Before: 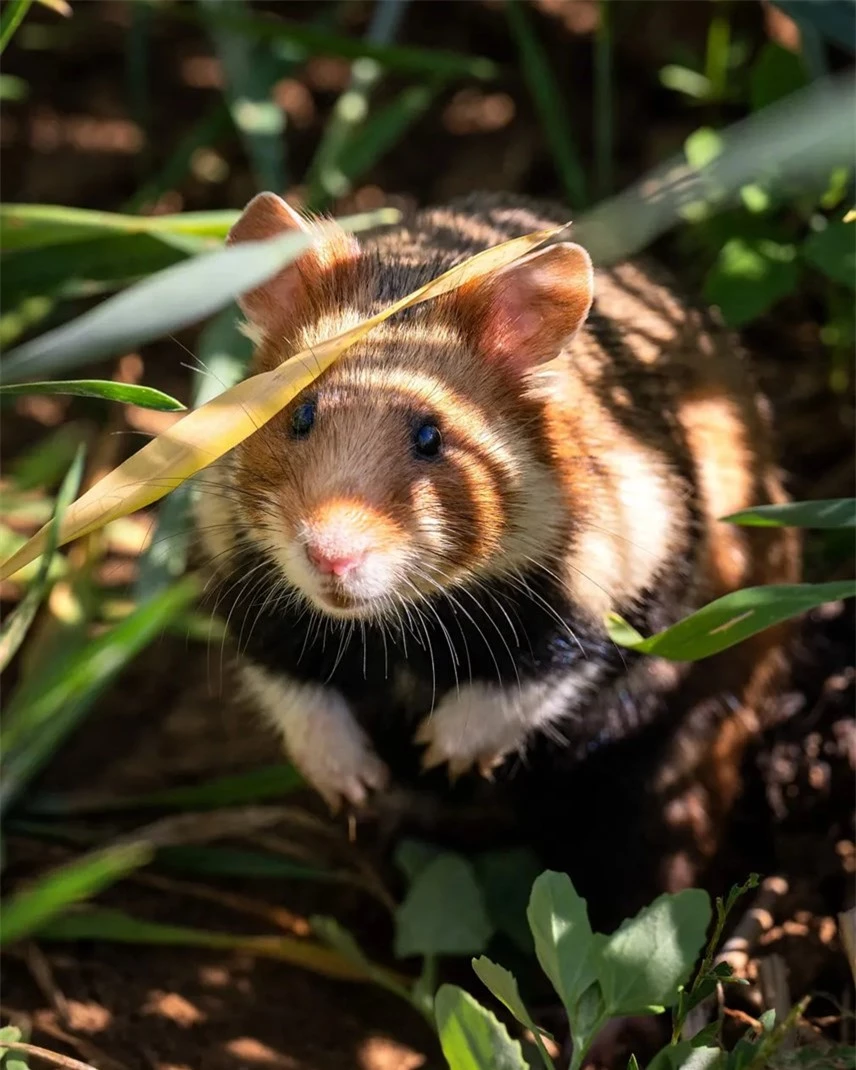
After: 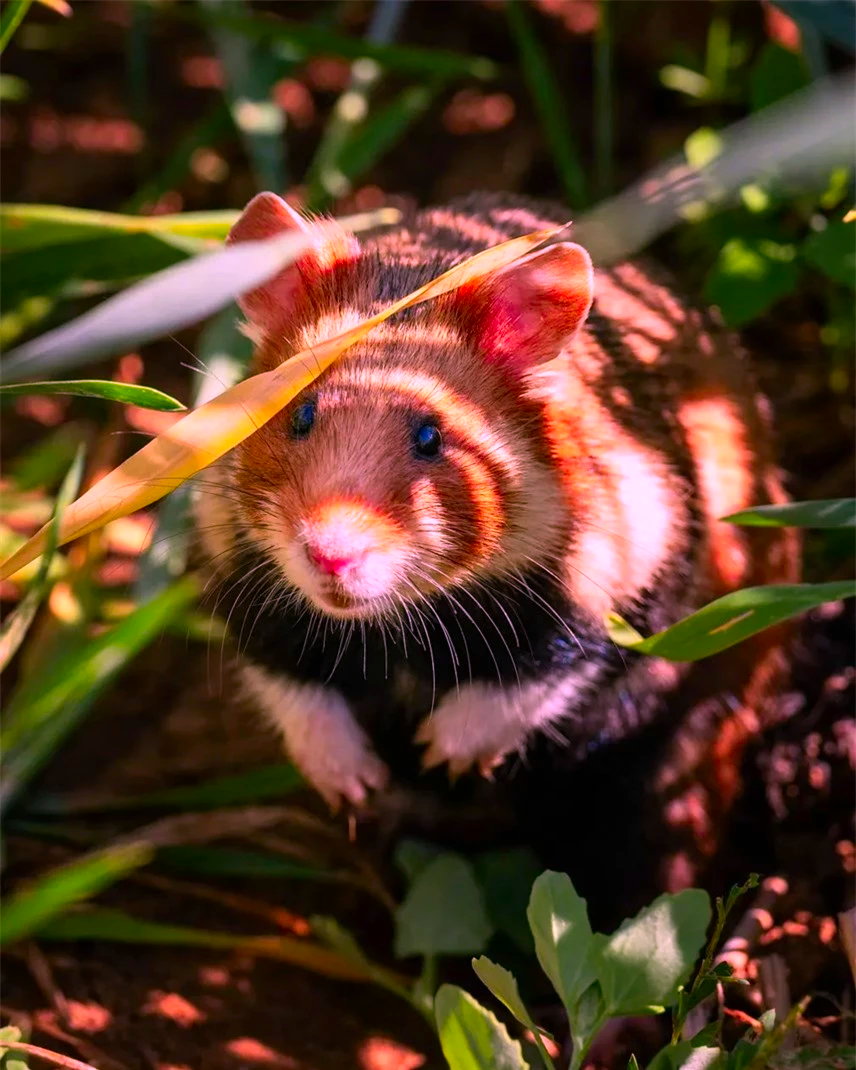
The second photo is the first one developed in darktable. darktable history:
color correction: highlights a* 19.18, highlights b* -11.29, saturation 1.68
